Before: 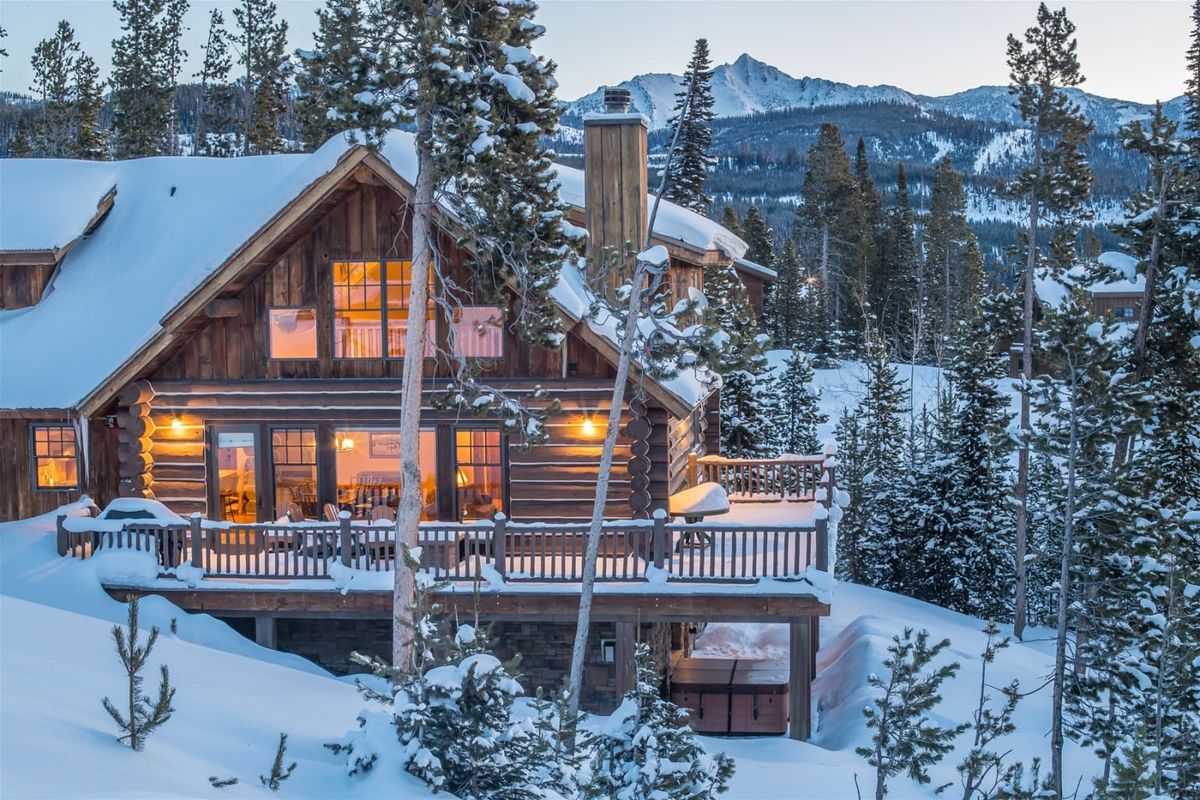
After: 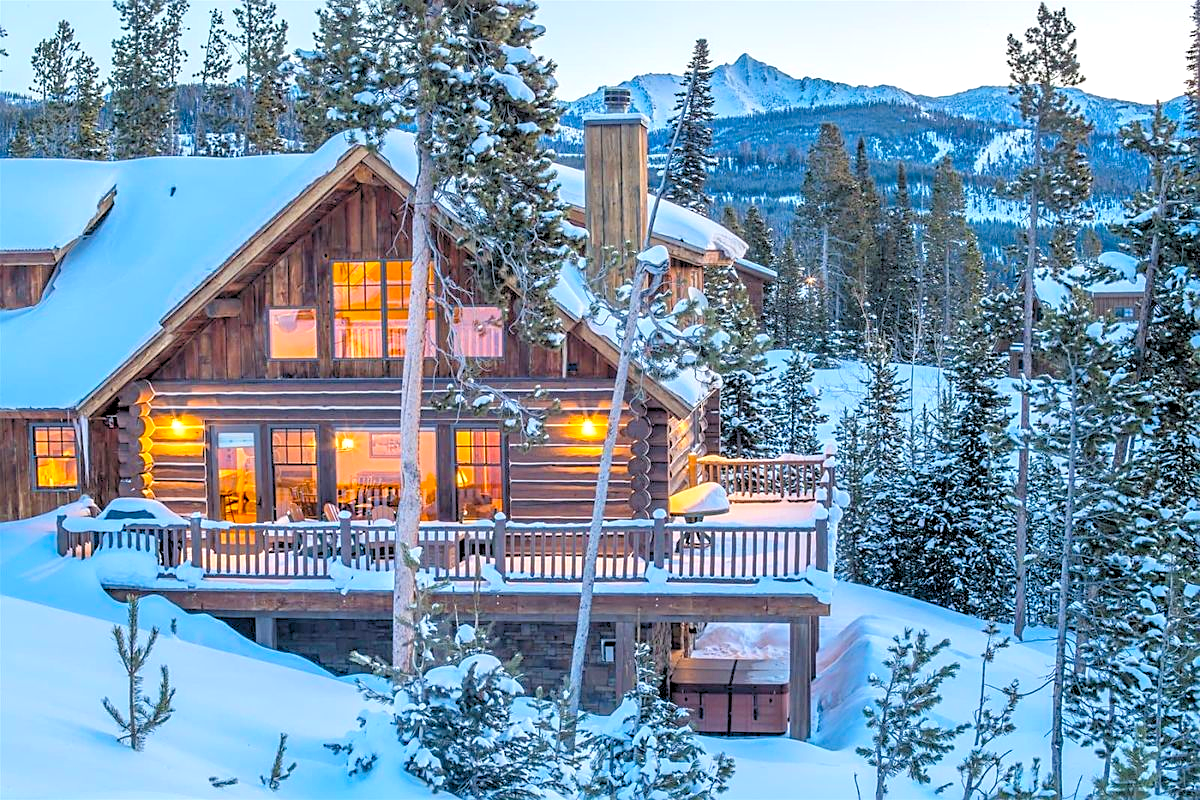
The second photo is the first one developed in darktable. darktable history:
sharpen: on, module defaults
rgb levels: preserve colors sum RGB, levels [[0.038, 0.433, 0.934], [0, 0.5, 1], [0, 0.5, 1]]
color balance rgb: linear chroma grading › global chroma 33.4%
exposure: black level correction 0, exposure 0.7 EV, compensate exposure bias true, compensate highlight preservation false
